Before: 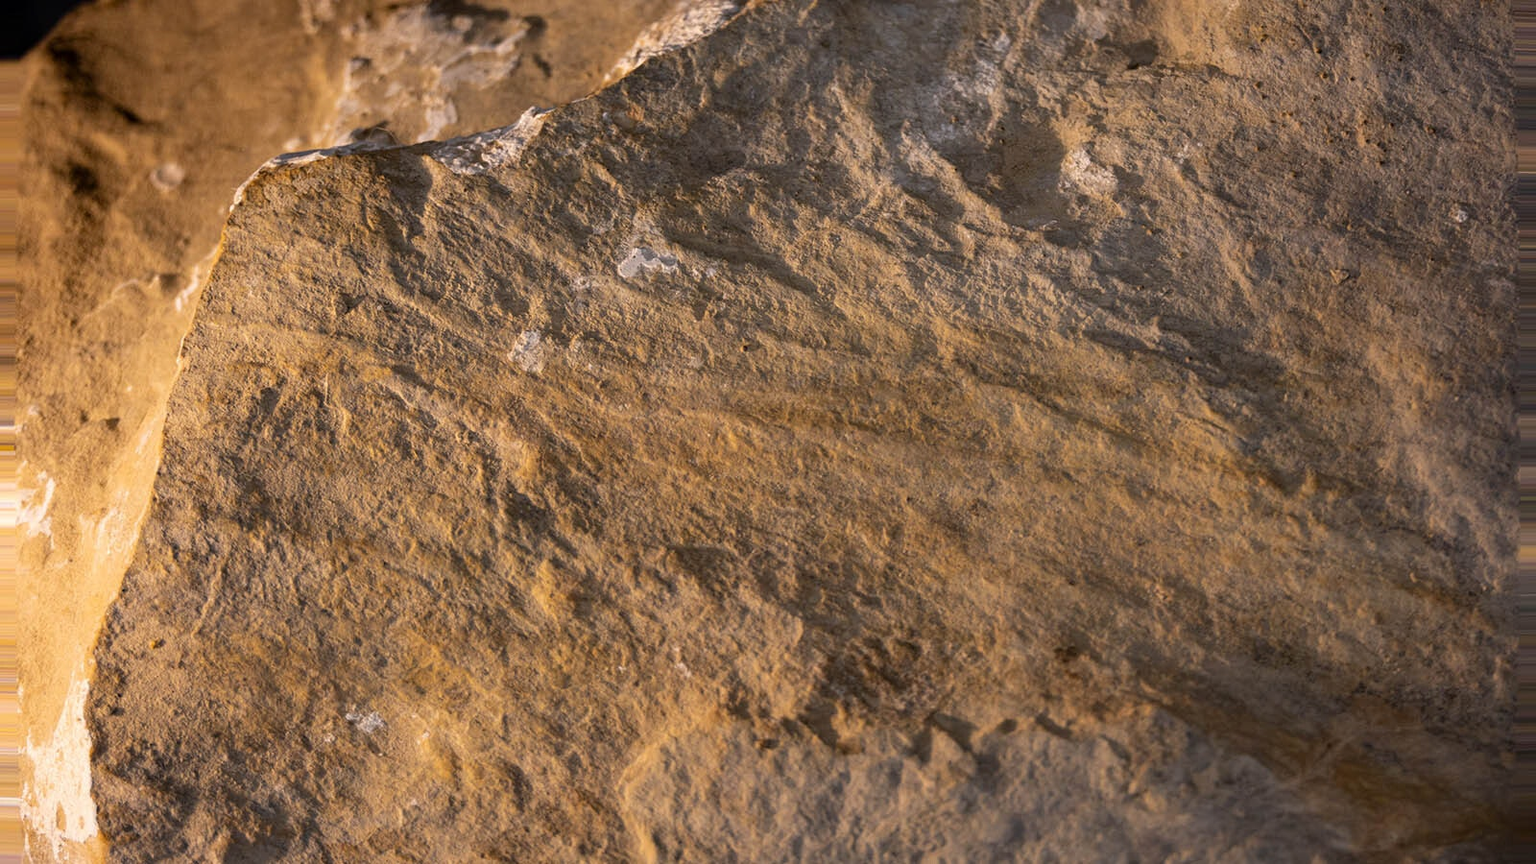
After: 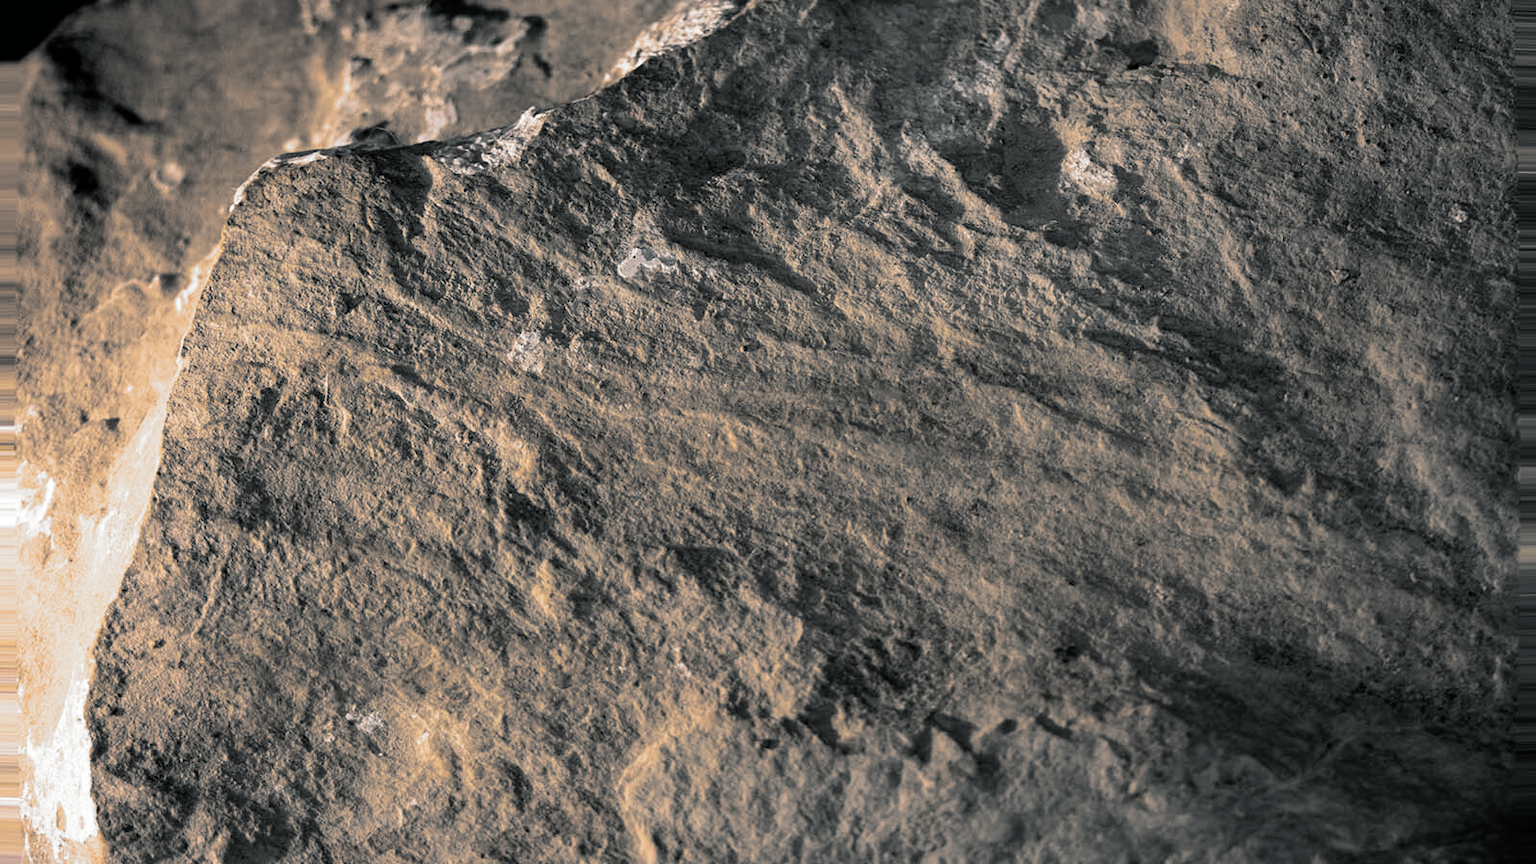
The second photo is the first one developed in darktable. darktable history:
filmic rgb: black relative exposure -8.2 EV, white relative exposure 2.2 EV, threshold 3 EV, hardness 7.11, latitude 75%, contrast 1.325, highlights saturation mix -2%, shadows ↔ highlights balance 30%, preserve chrominance RGB euclidean norm, color science v5 (2021), contrast in shadows safe, contrast in highlights safe, enable highlight reconstruction true
split-toning: shadows › hue 190.8°, shadows › saturation 0.05, highlights › hue 54°, highlights › saturation 0.05, compress 0%
color zones: curves: ch1 [(0, 0.469) (0.01, 0.469) (0.12, 0.446) (0.248, 0.469) (0.5, 0.5) (0.748, 0.5) (0.99, 0.469) (1, 0.469)]
